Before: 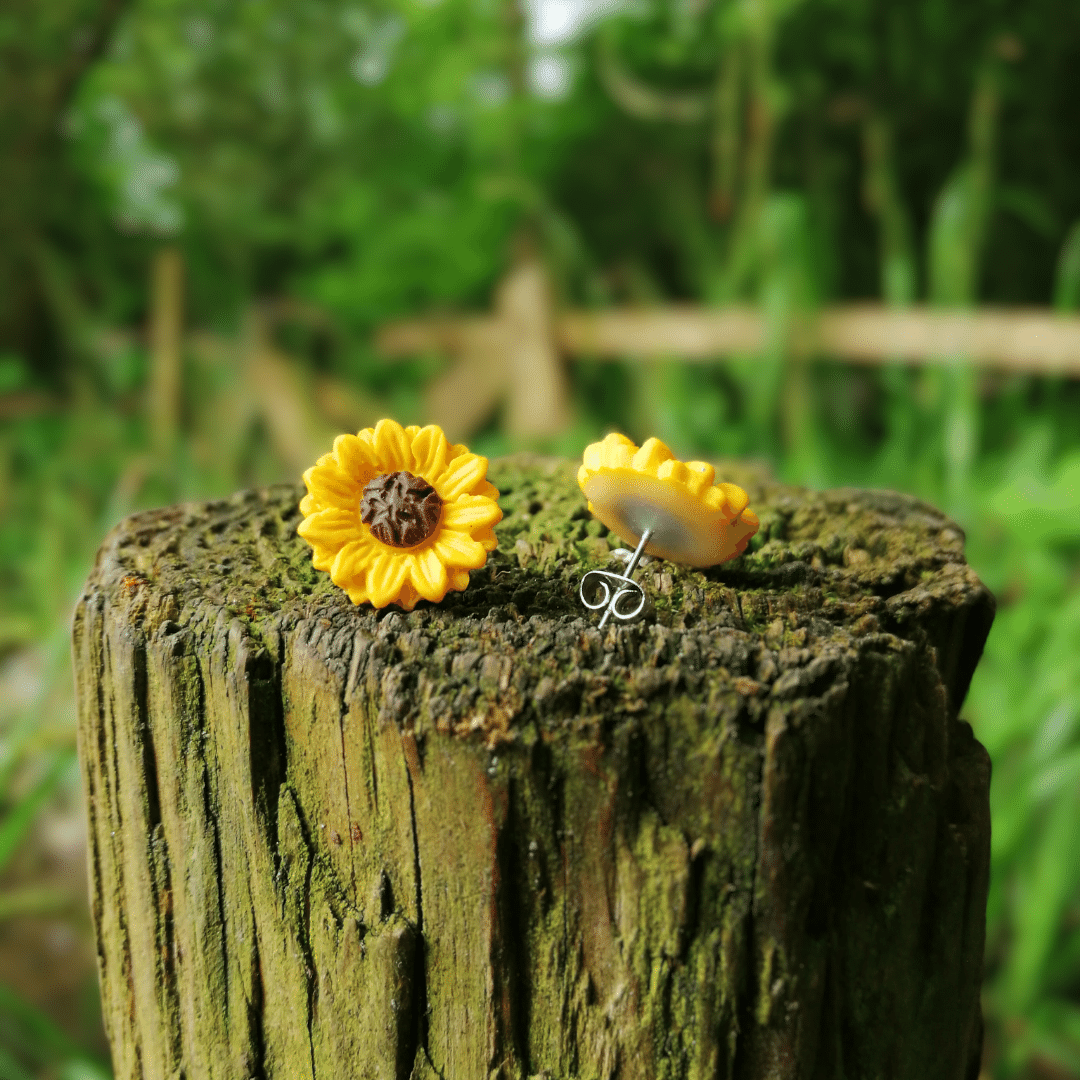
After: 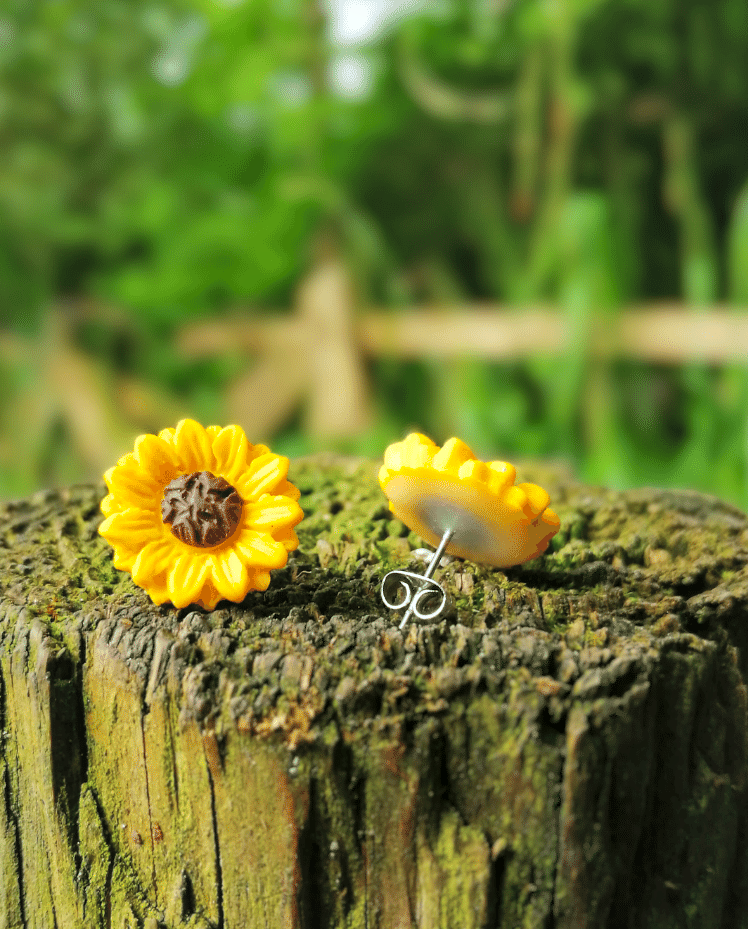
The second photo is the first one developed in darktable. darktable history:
contrast brightness saturation: brightness 0.15
crop: left 18.479%, right 12.2%, bottom 13.971%
white balance: emerald 1
color balance: output saturation 110%
local contrast: mode bilateral grid, contrast 20, coarseness 50, detail 132%, midtone range 0.2
